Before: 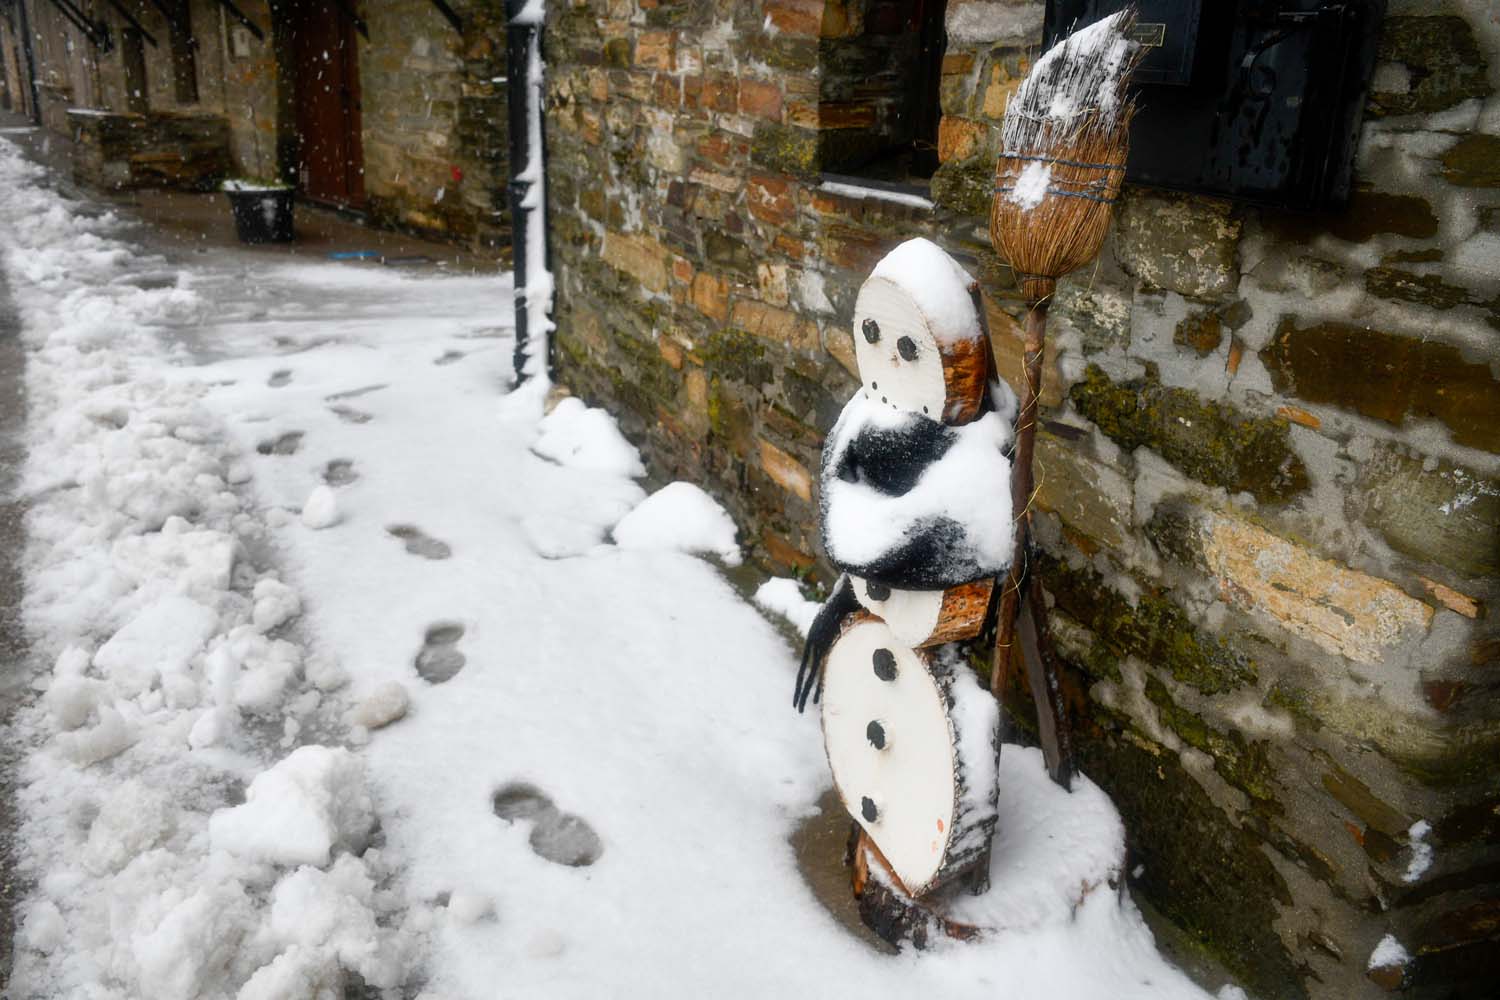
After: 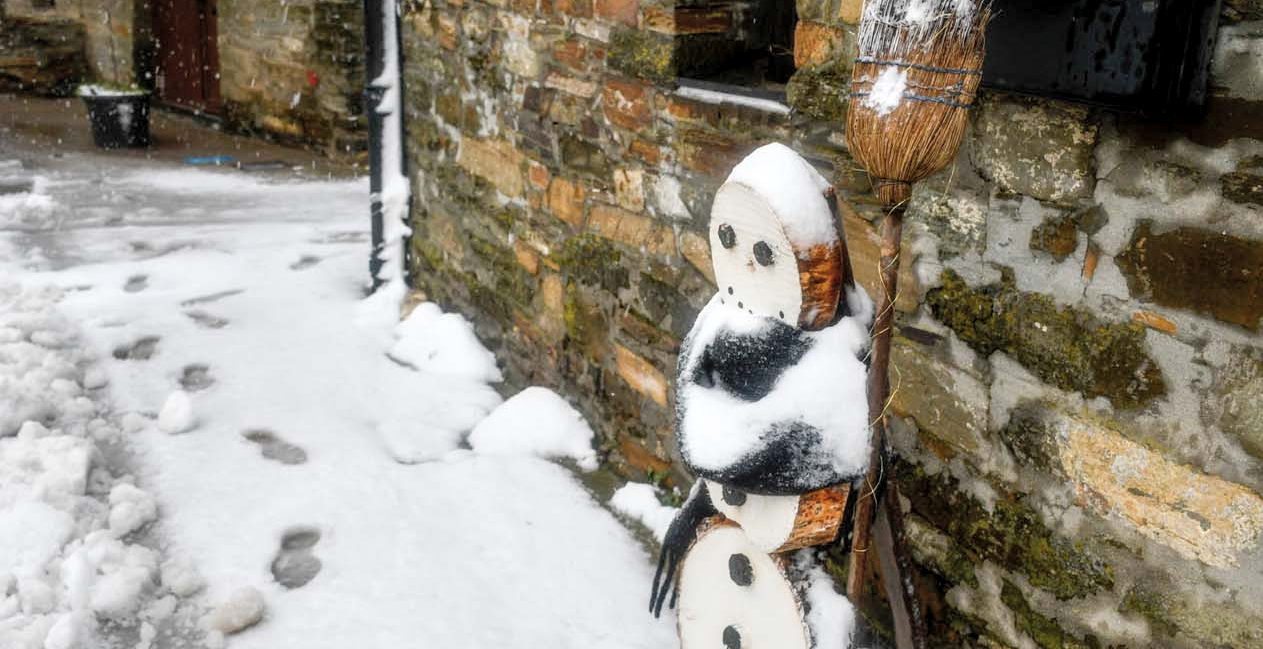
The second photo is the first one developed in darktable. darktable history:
local contrast: detail 130%
crop and rotate: left 9.636%, top 9.574%, right 6.12%, bottom 25.465%
contrast brightness saturation: brightness 0.126
